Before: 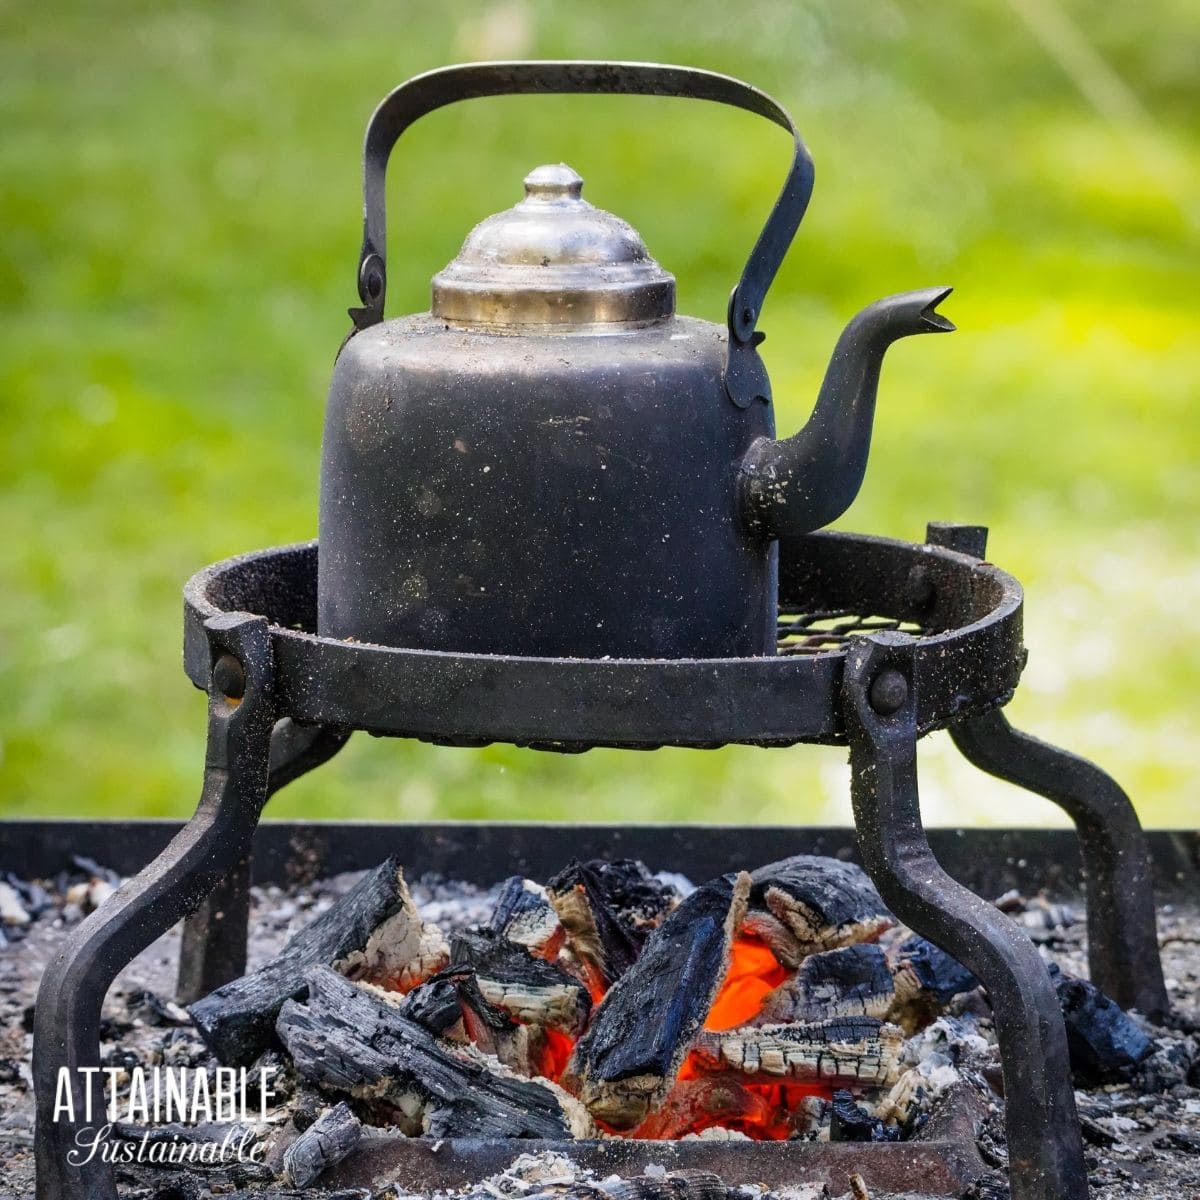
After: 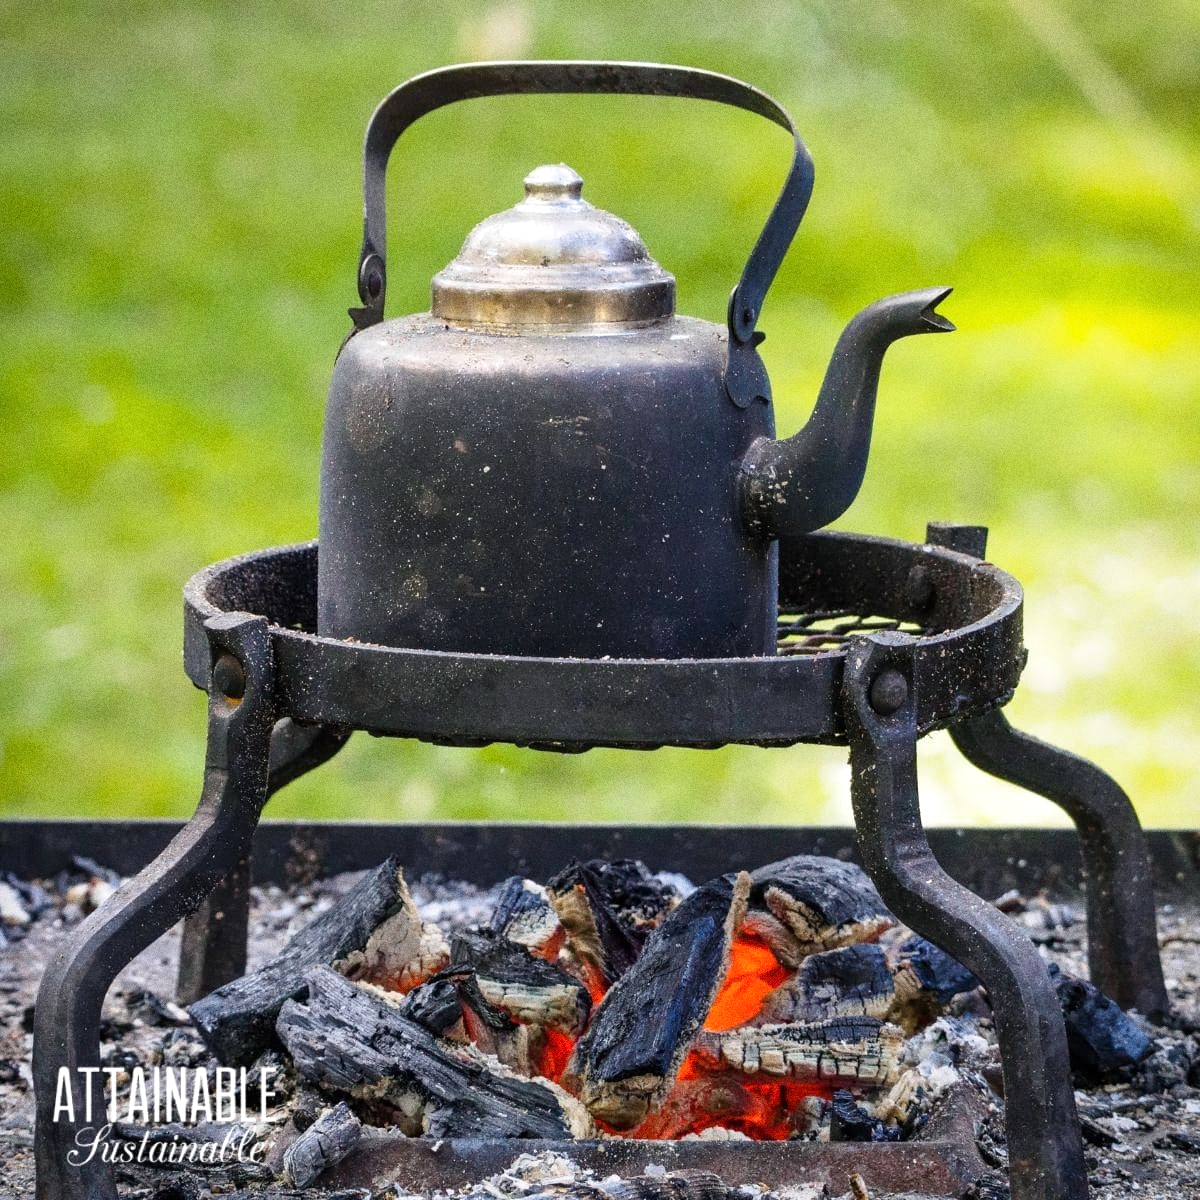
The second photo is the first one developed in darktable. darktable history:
grain: coarseness 0.09 ISO, strength 40%
exposure: exposure 0.2 EV, compensate highlight preservation false
